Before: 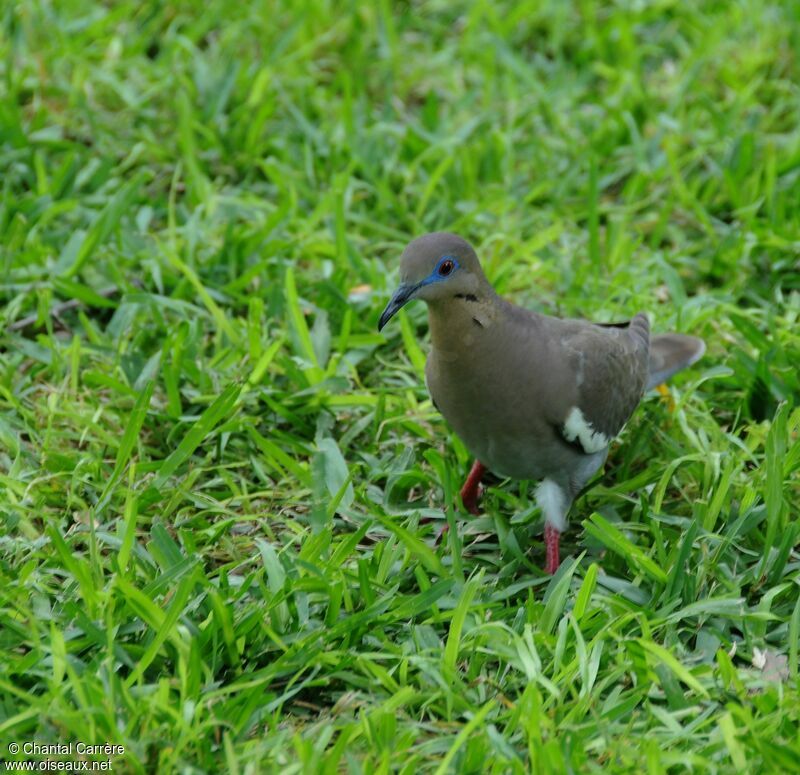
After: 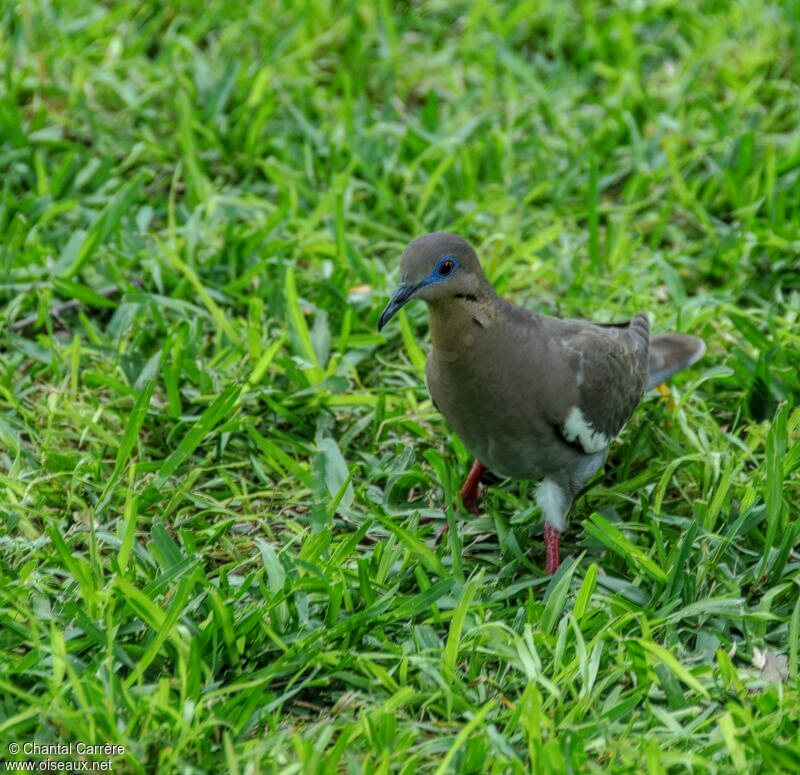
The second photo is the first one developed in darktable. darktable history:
local contrast: highlights 74%, shadows 55%, detail 176%, midtone range 0.207
tone curve: curves: ch0 [(0, 0) (0.003, 0.003) (0.011, 0.011) (0.025, 0.024) (0.044, 0.043) (0.069, 0.068) (0.1, 0.097) (0.136, 0.133) (0.177, 0.173) (0.224, 0.219) (0.277, 0.27) (0.335, 0.327) (0.399, 0.39) (0.468, 0.457) (0.543, 0.545) (0.623, 0.625) (0.709, 0.71) (0.801, 0.801) (0.898, 0.898) (1, 1)], preserve colors none
